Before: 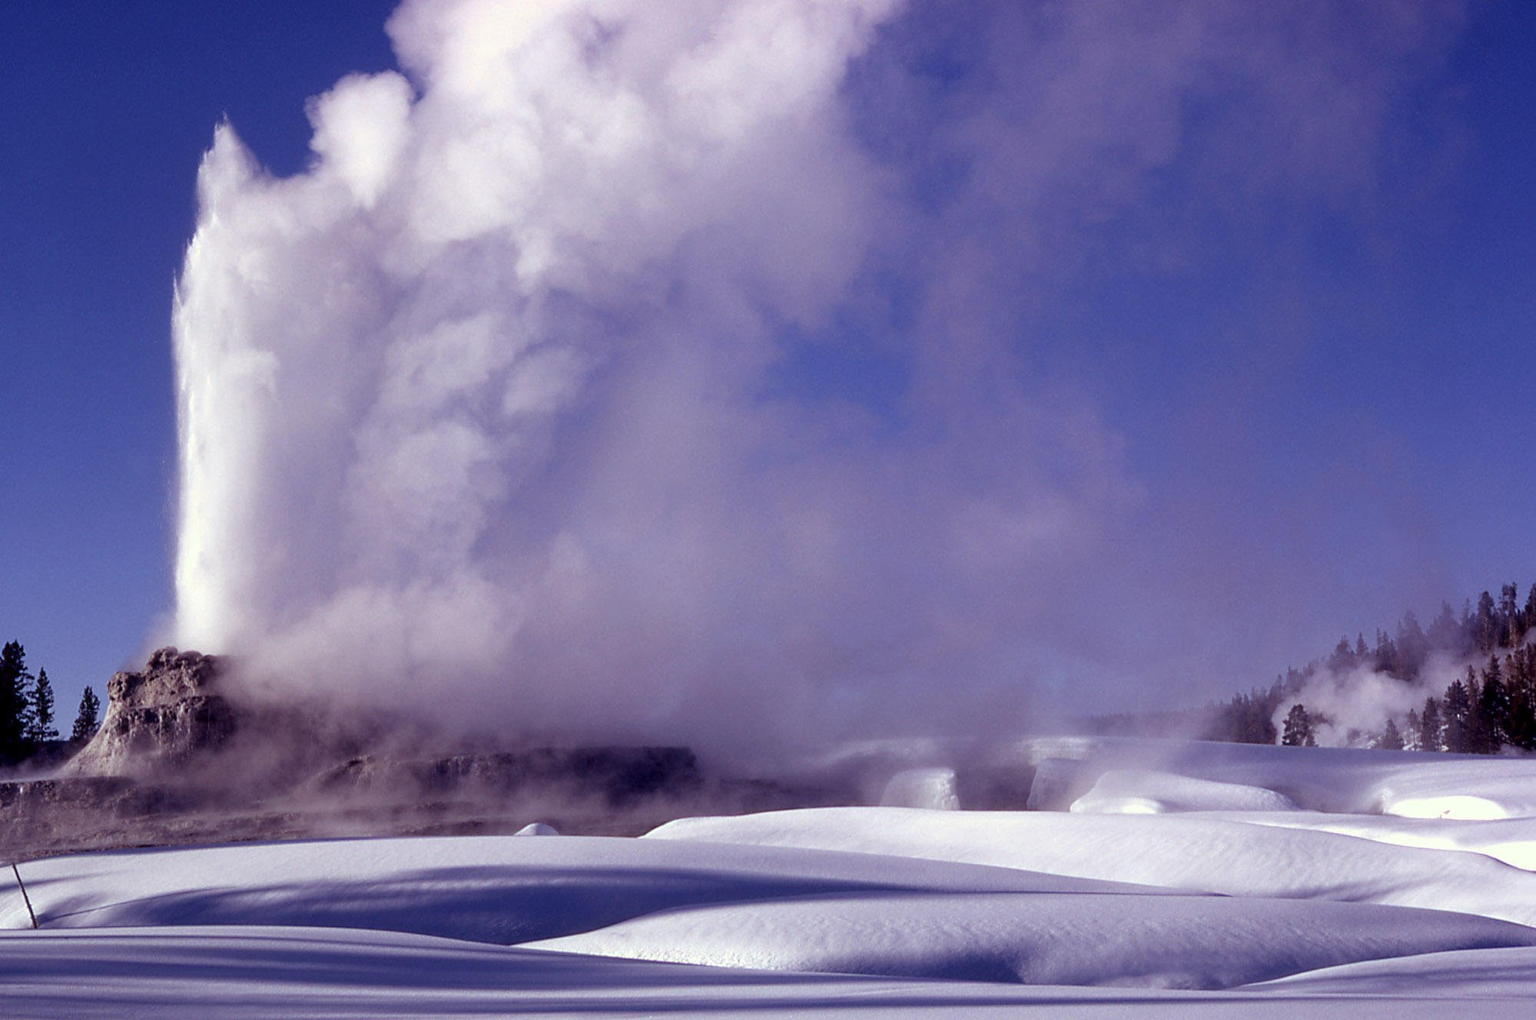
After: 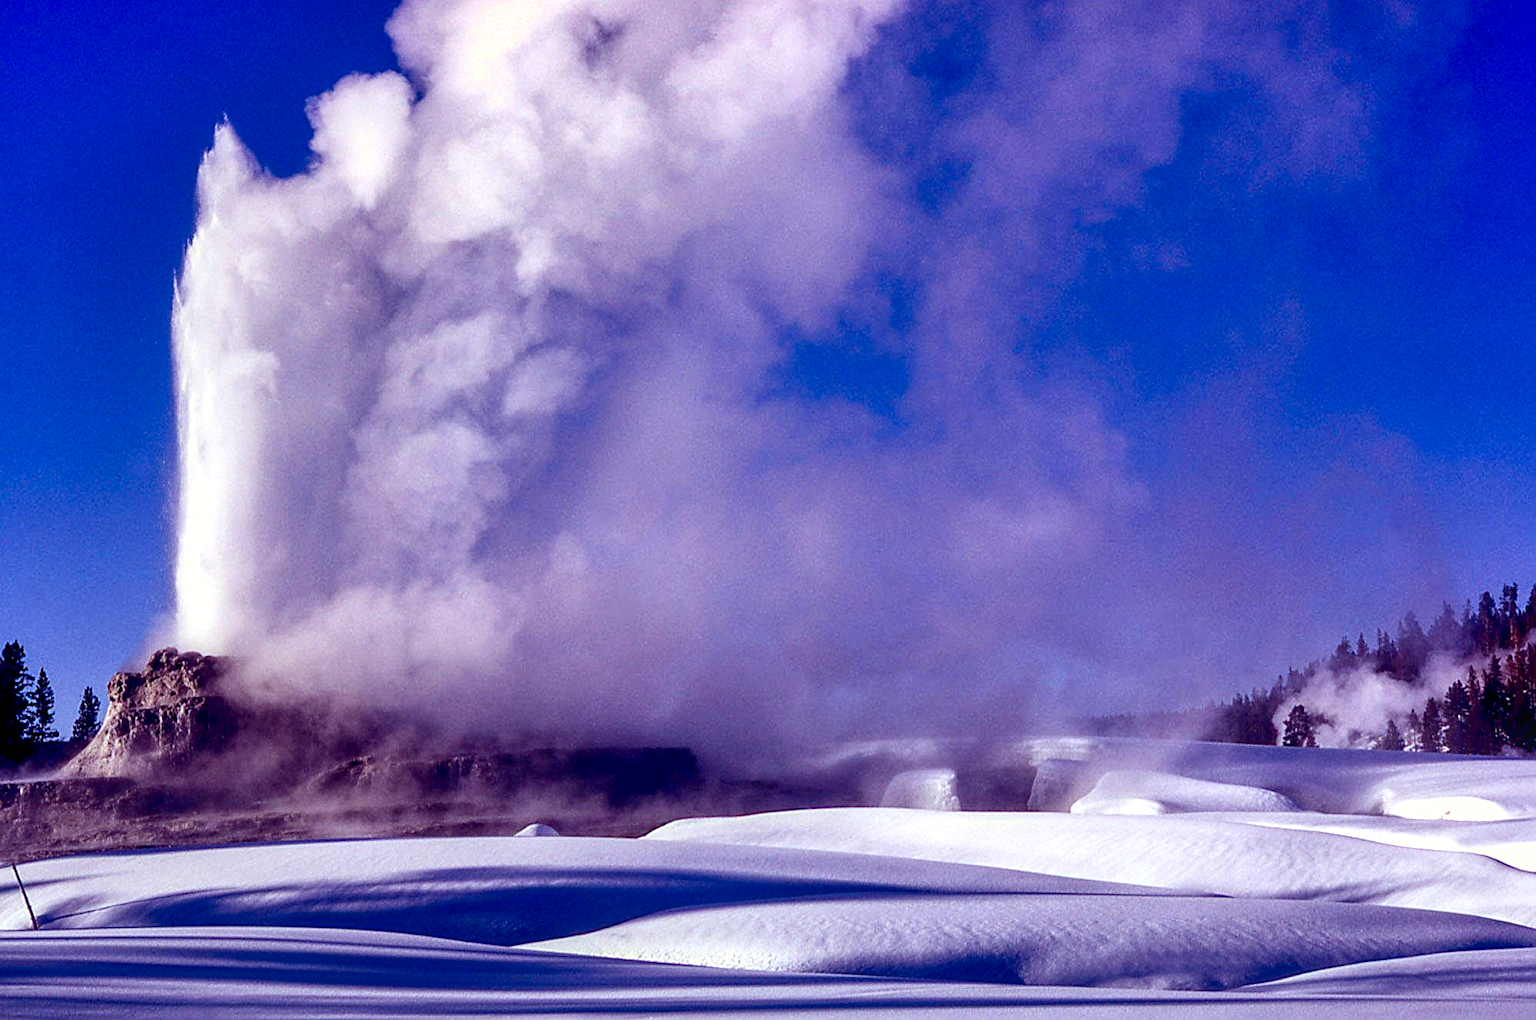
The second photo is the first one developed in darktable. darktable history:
contrast brightness saturation: contrast 0.218, brightness -0.186, saturation 0.24
sharpen: radius 2.122, amount 0.38, threshold 0.082
local contrast: detail 130%
shadows and highlights: shadows 43.49, white point adjustment -1.33, soften with gaussian
base curve: preserve colors none
color balance rgb: global offset › chroma 0.061%, global offset › hue 253.85°, perceptual saturation grading › global saturation 19.515%, perceptual brilliance grading › global brilliance 9.605%, perceptual brilliance grading › shadows 14.304%, contrast -10.243%
